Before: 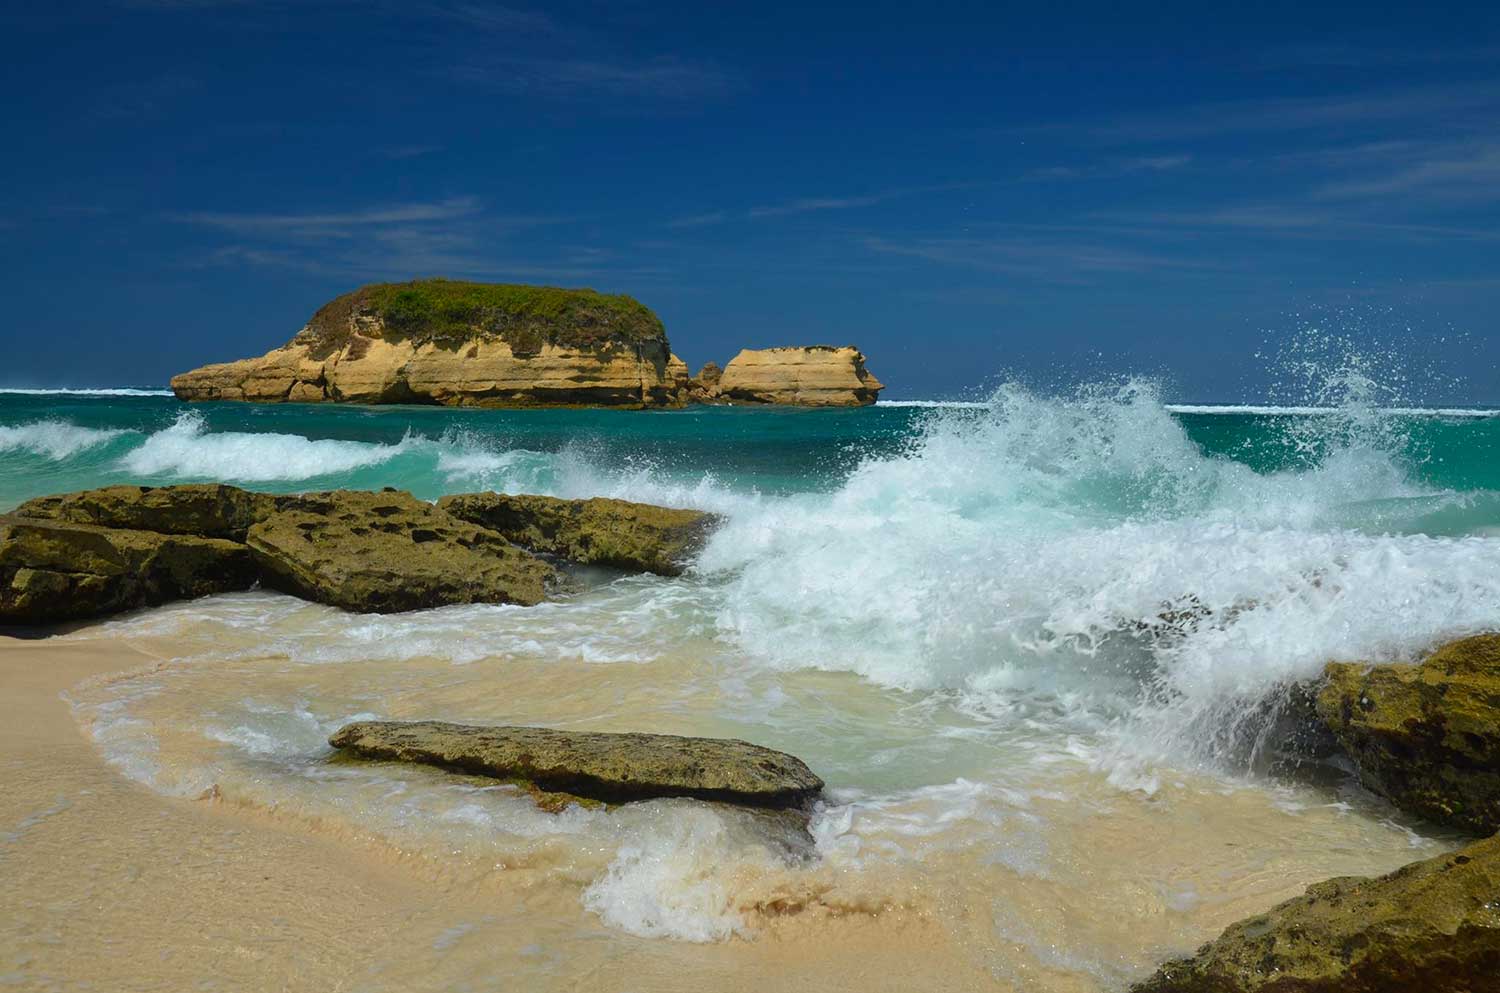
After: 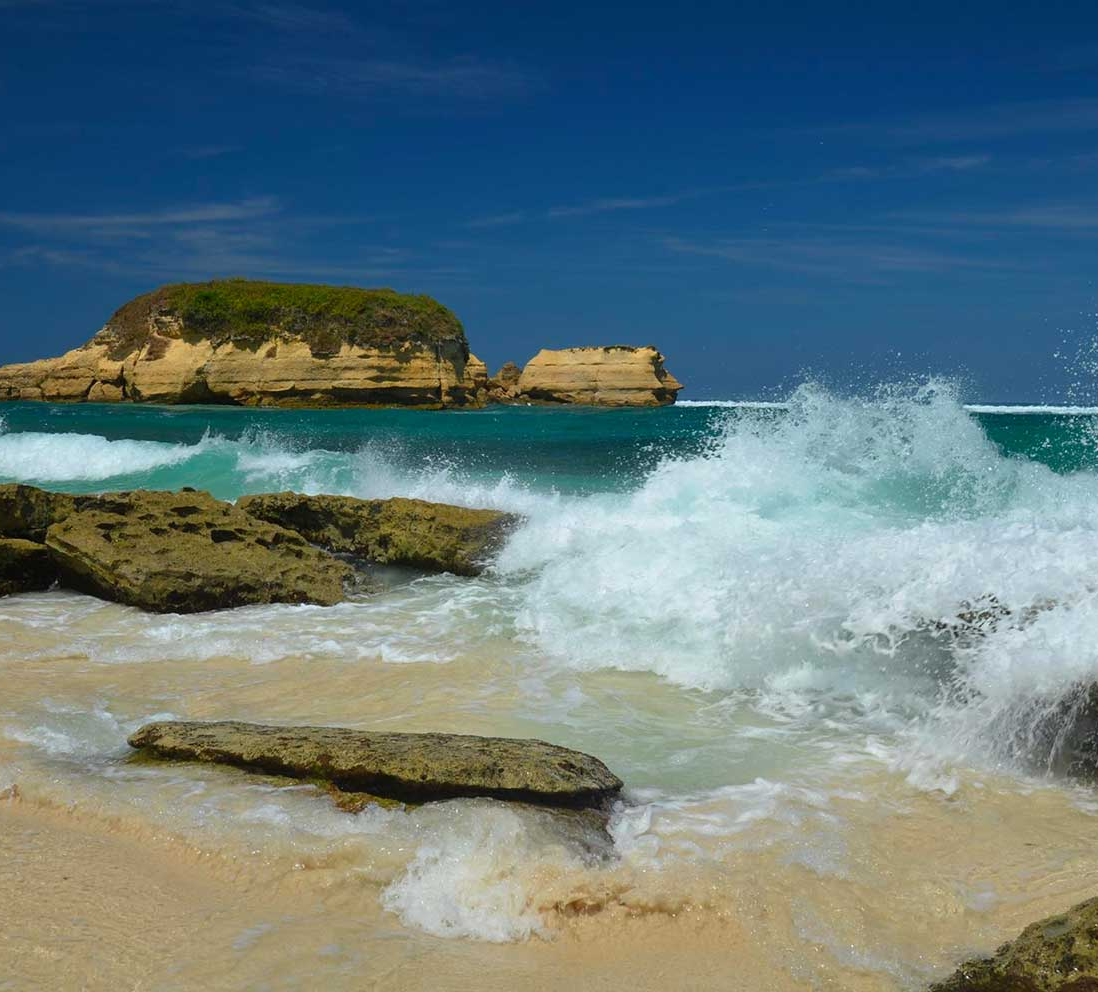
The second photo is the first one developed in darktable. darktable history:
crop: left 13.453%, right 13.324%
